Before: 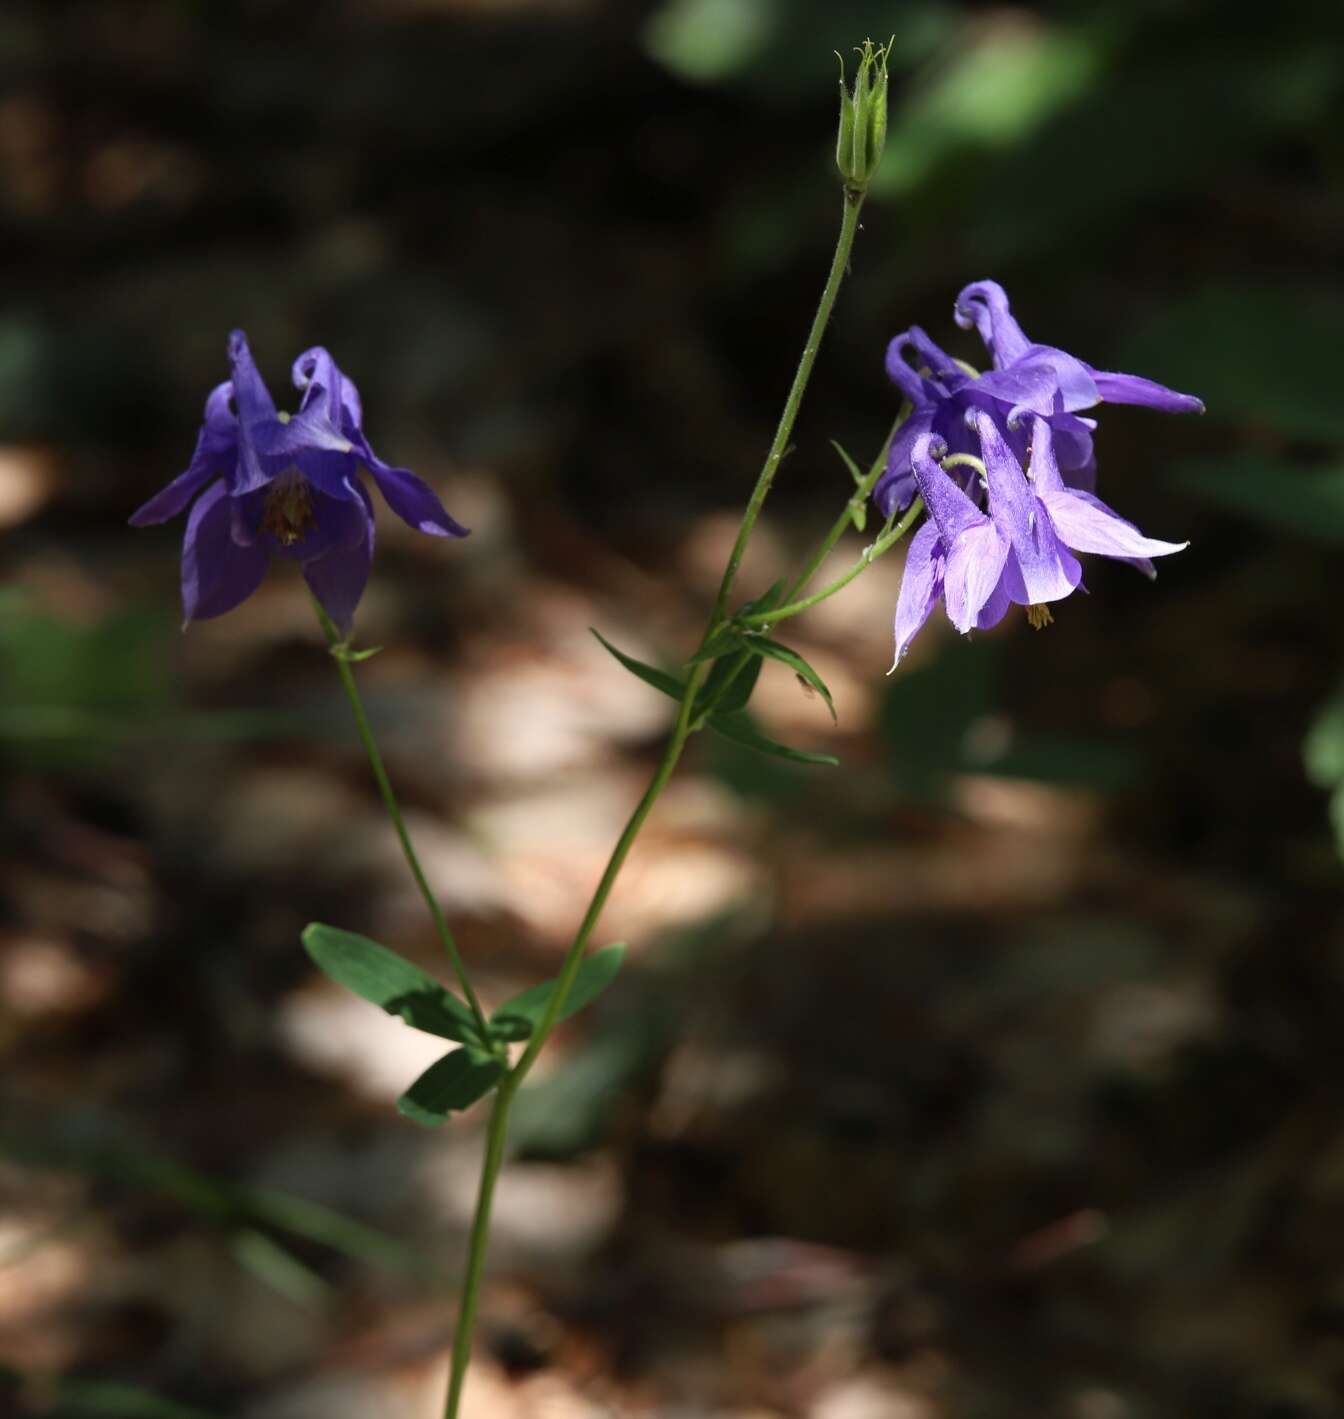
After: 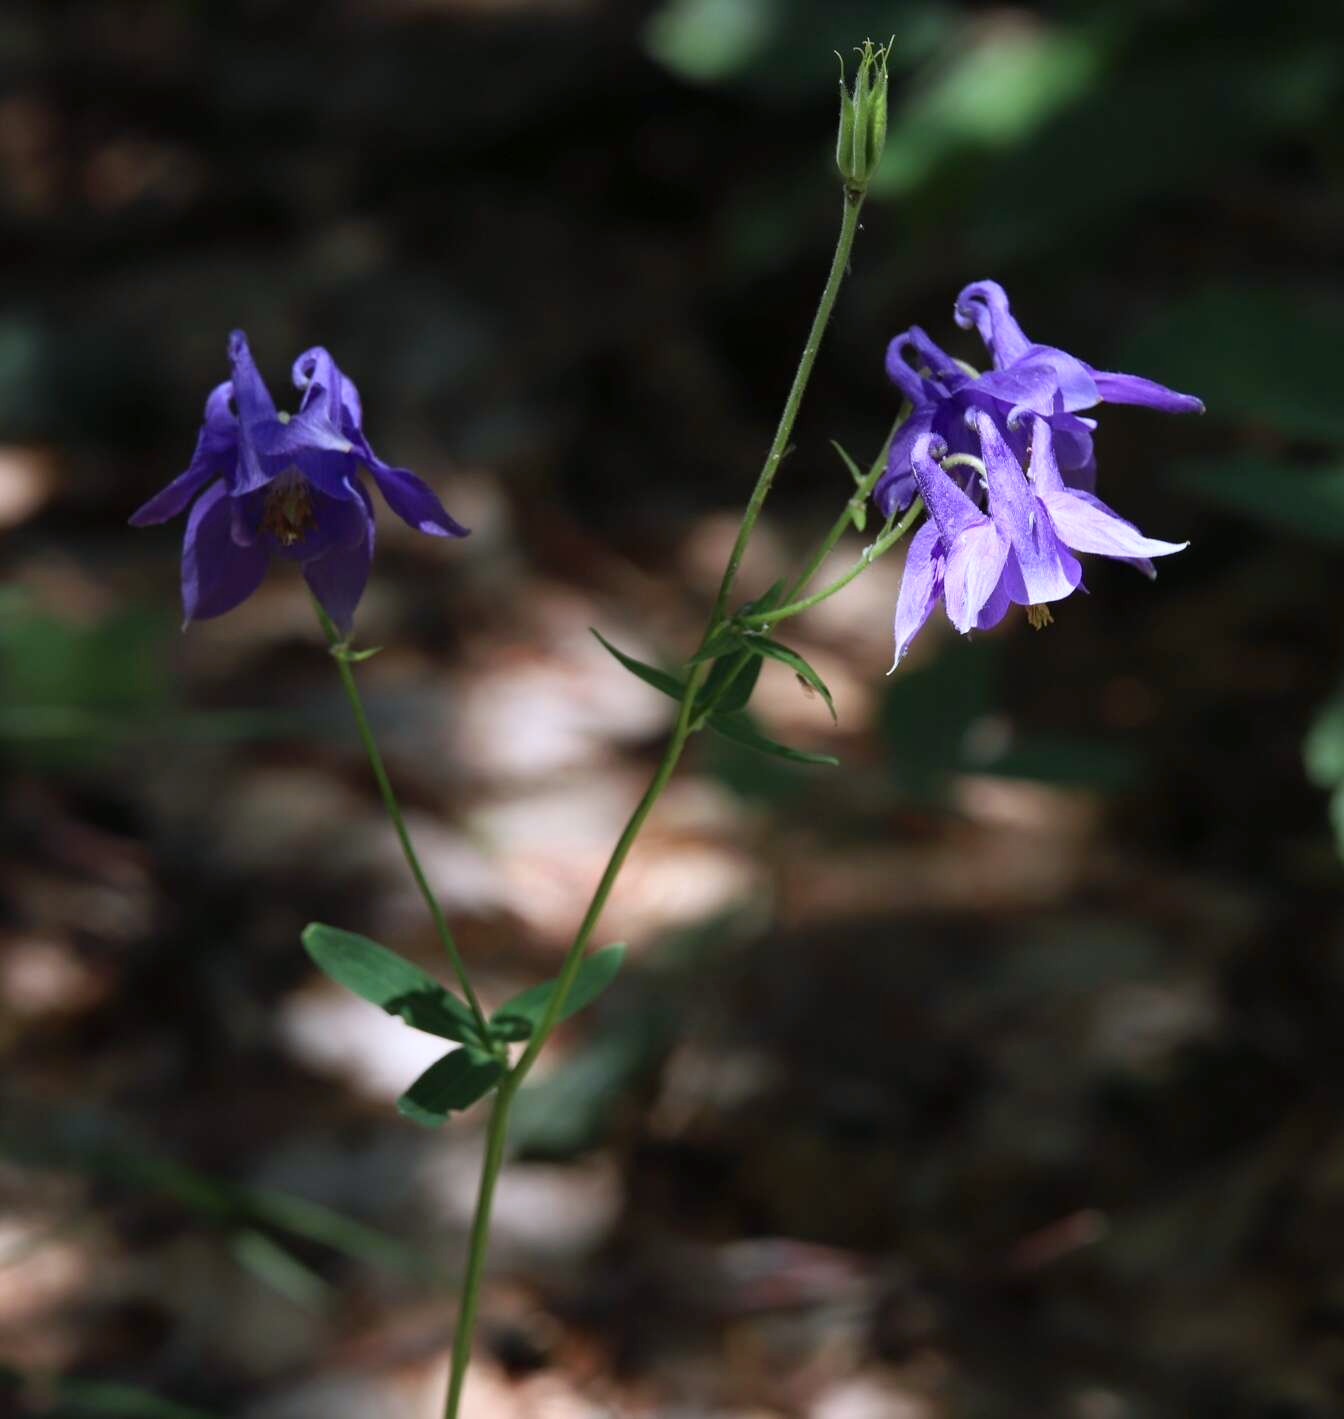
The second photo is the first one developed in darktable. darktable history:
color calibration: illuminant as shot in camera, x 0.37, y 0.382, temperature 4319.52 K
